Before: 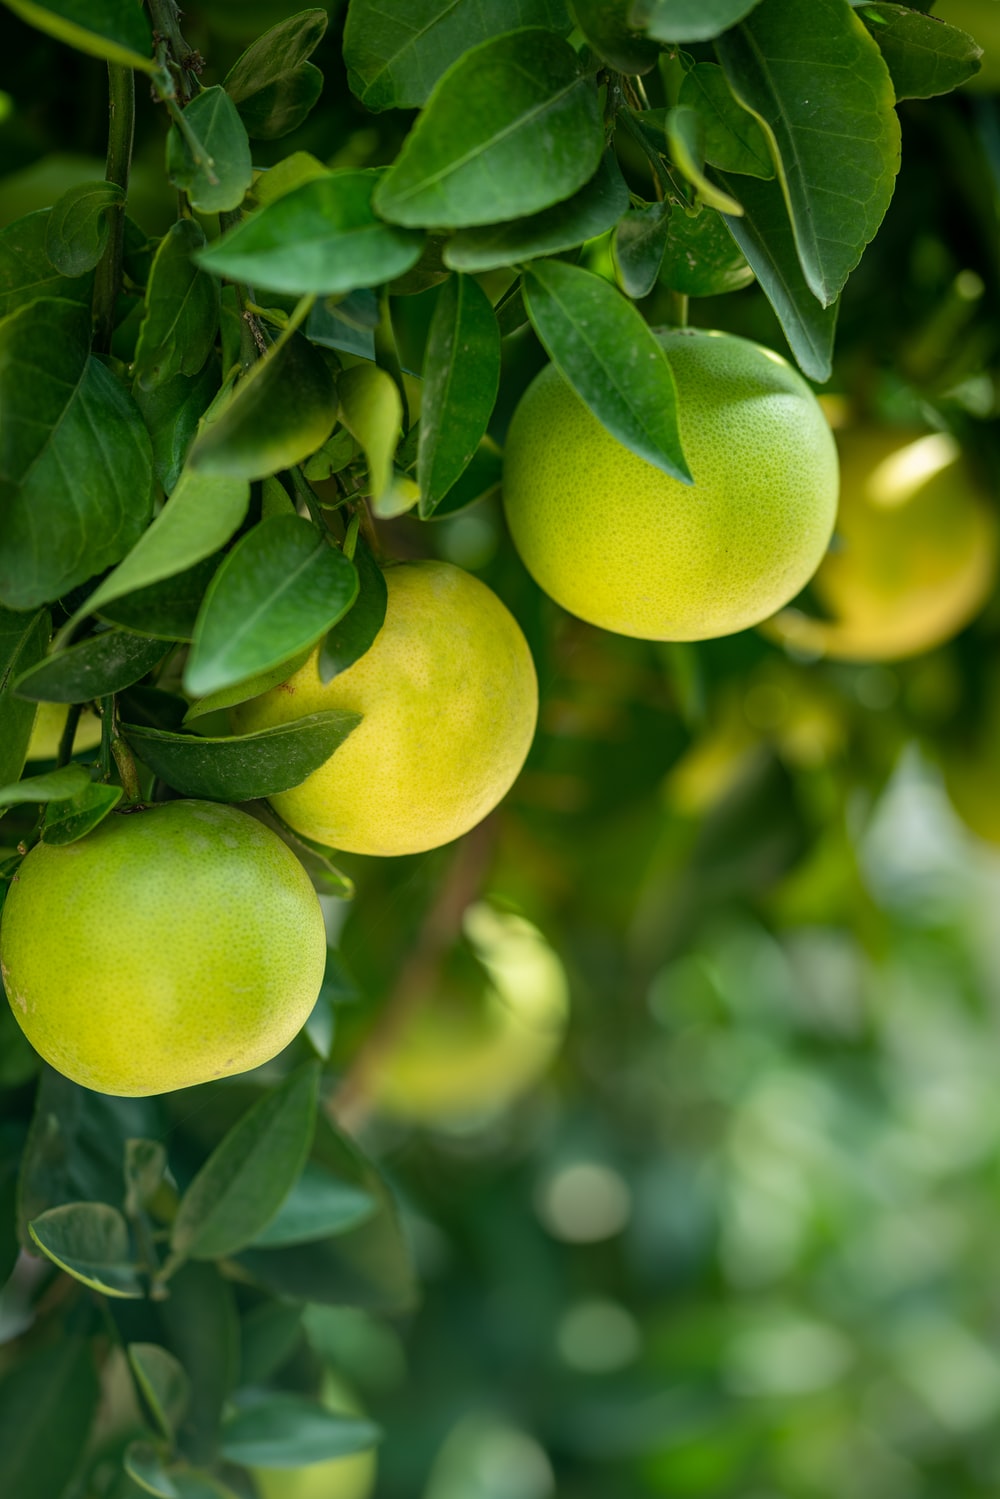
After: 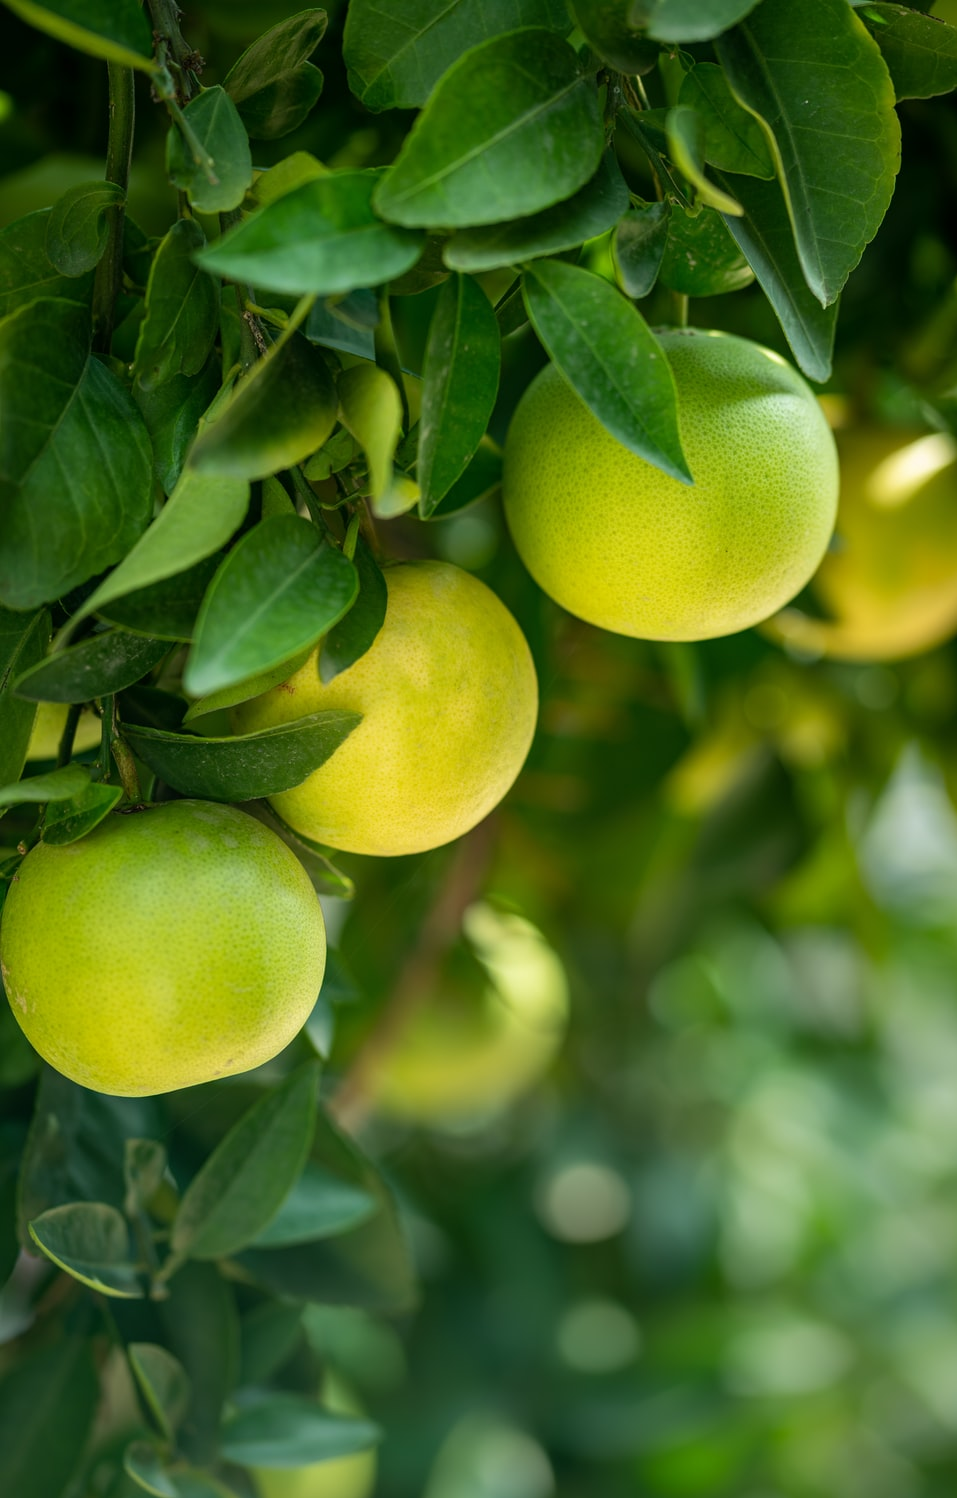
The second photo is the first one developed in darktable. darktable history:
crop: right 4.26%, bottom 0.029%
